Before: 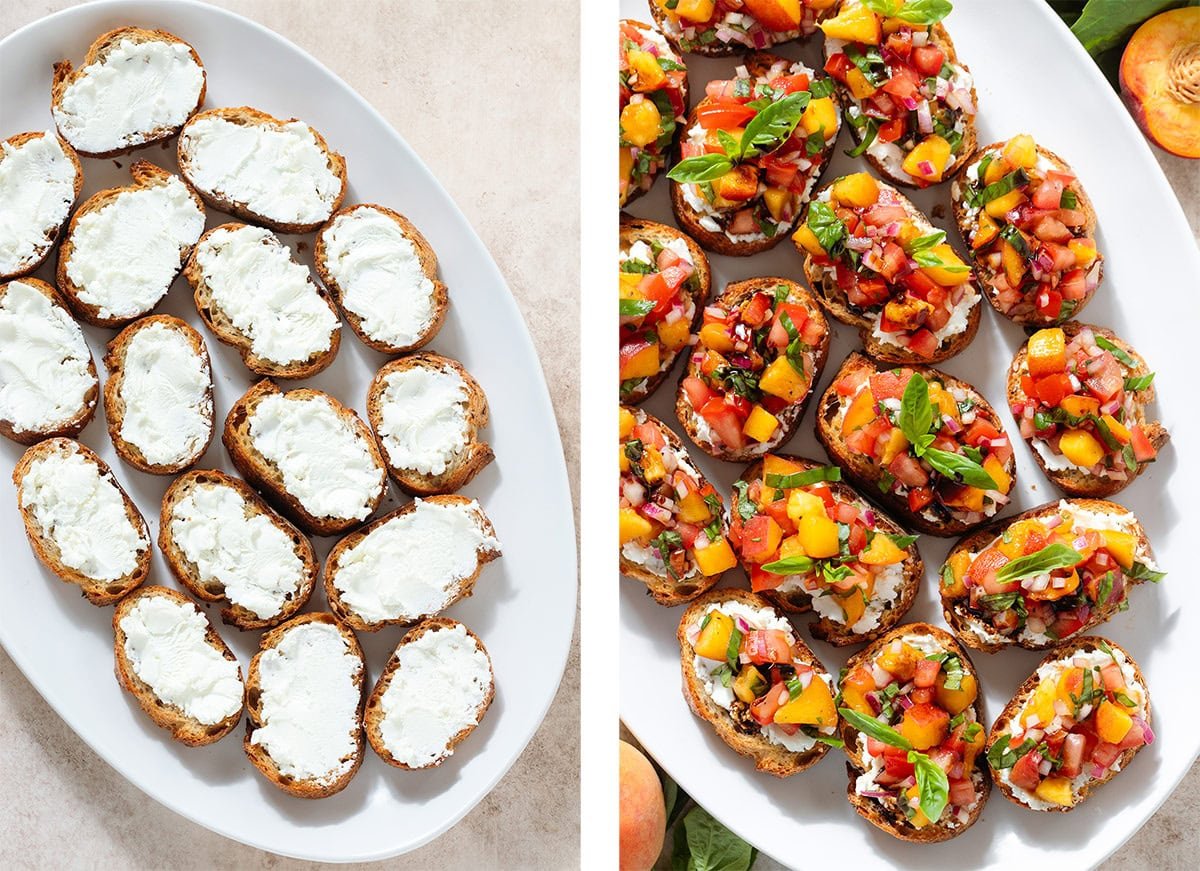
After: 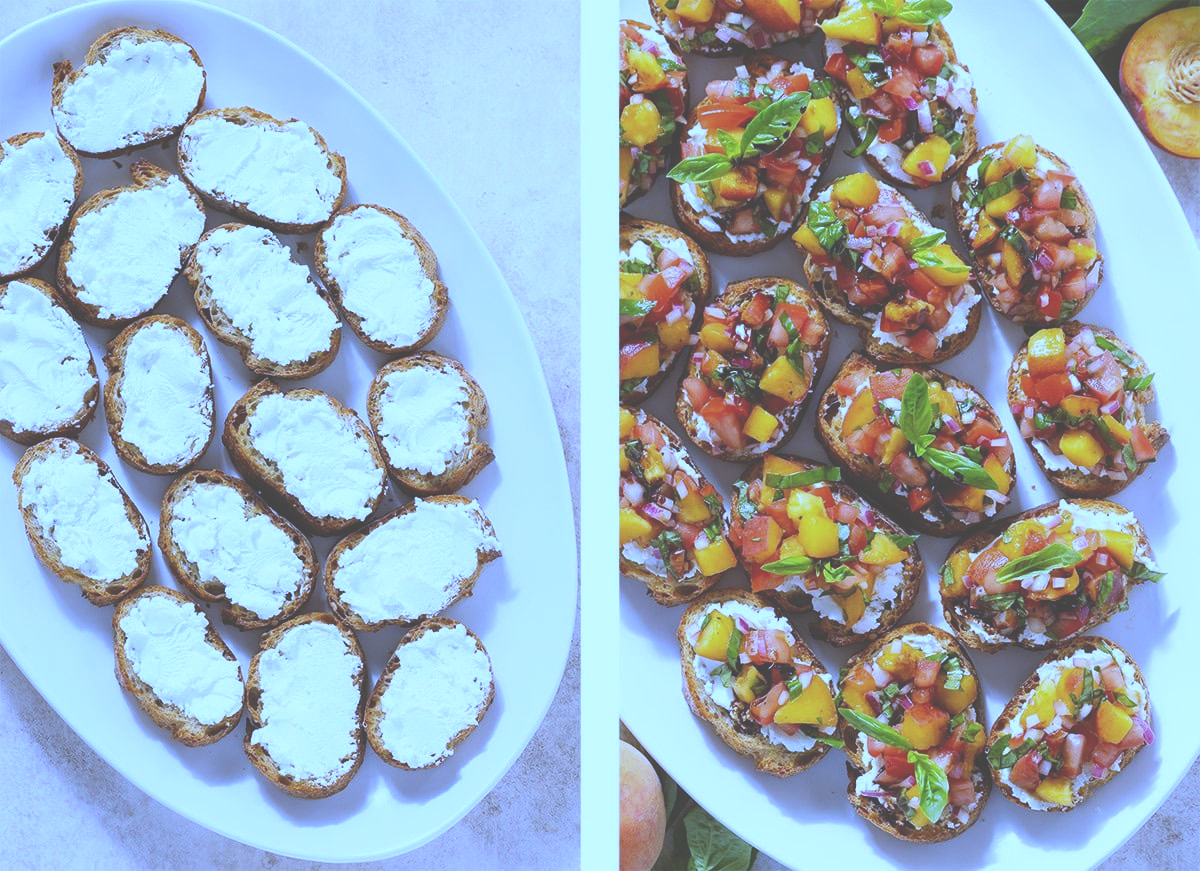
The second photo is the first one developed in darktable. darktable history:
white balance: red 0.766, blue 1.537
exposure: black level correction -0.062, exposure -0.05 EV, compensate highlight preservation false
